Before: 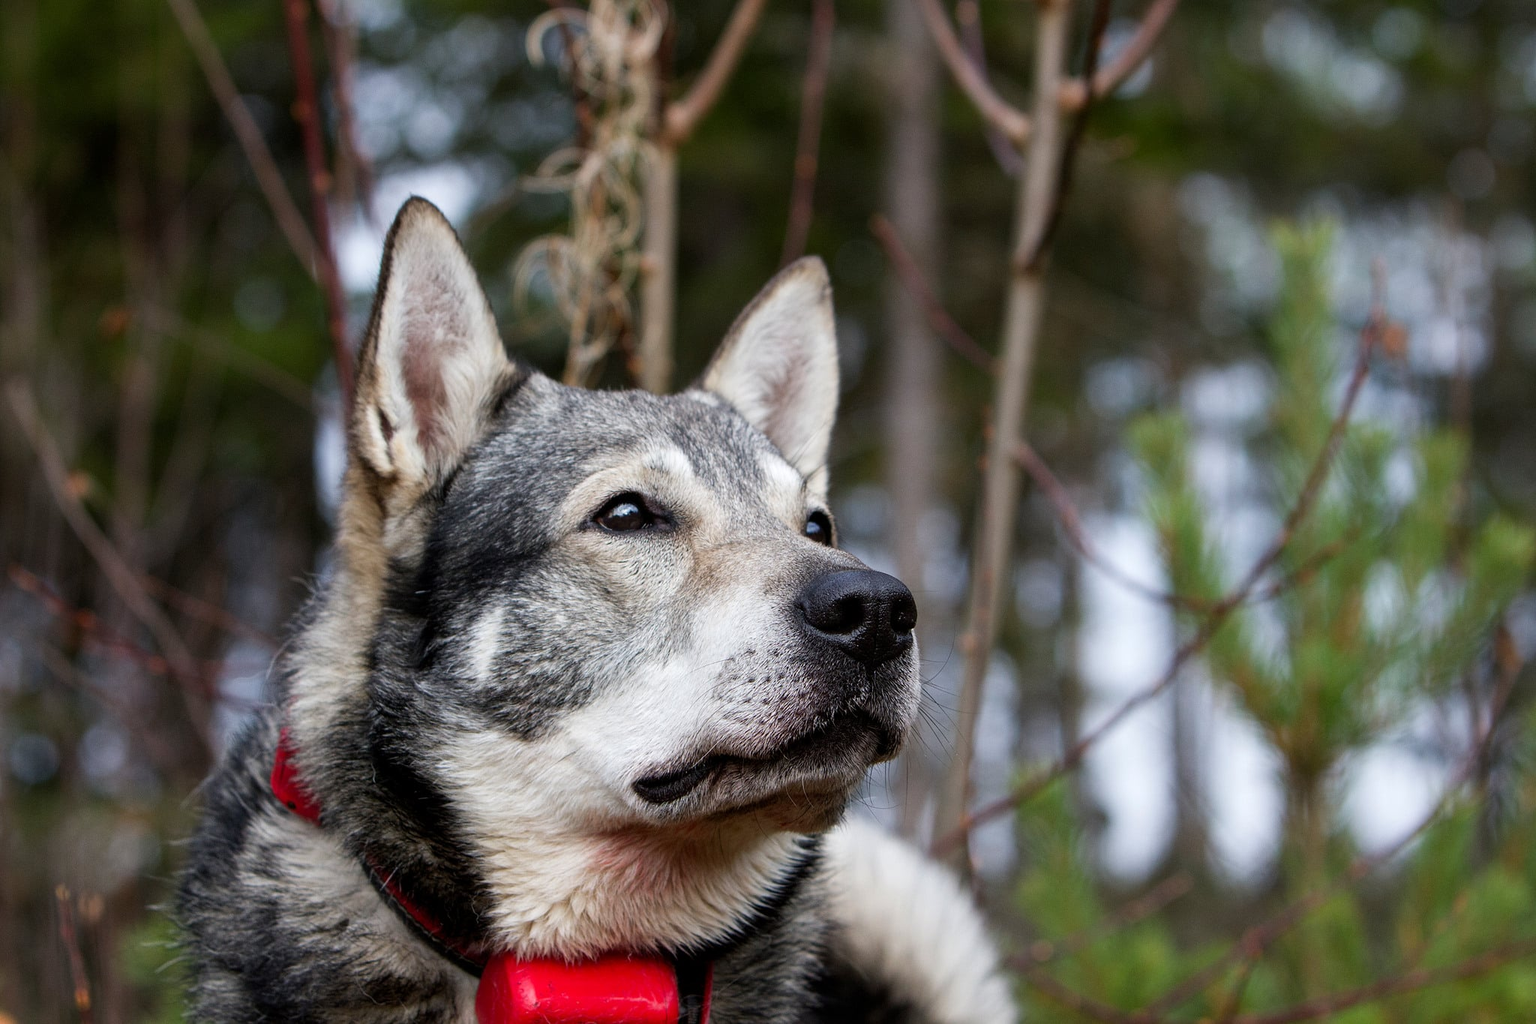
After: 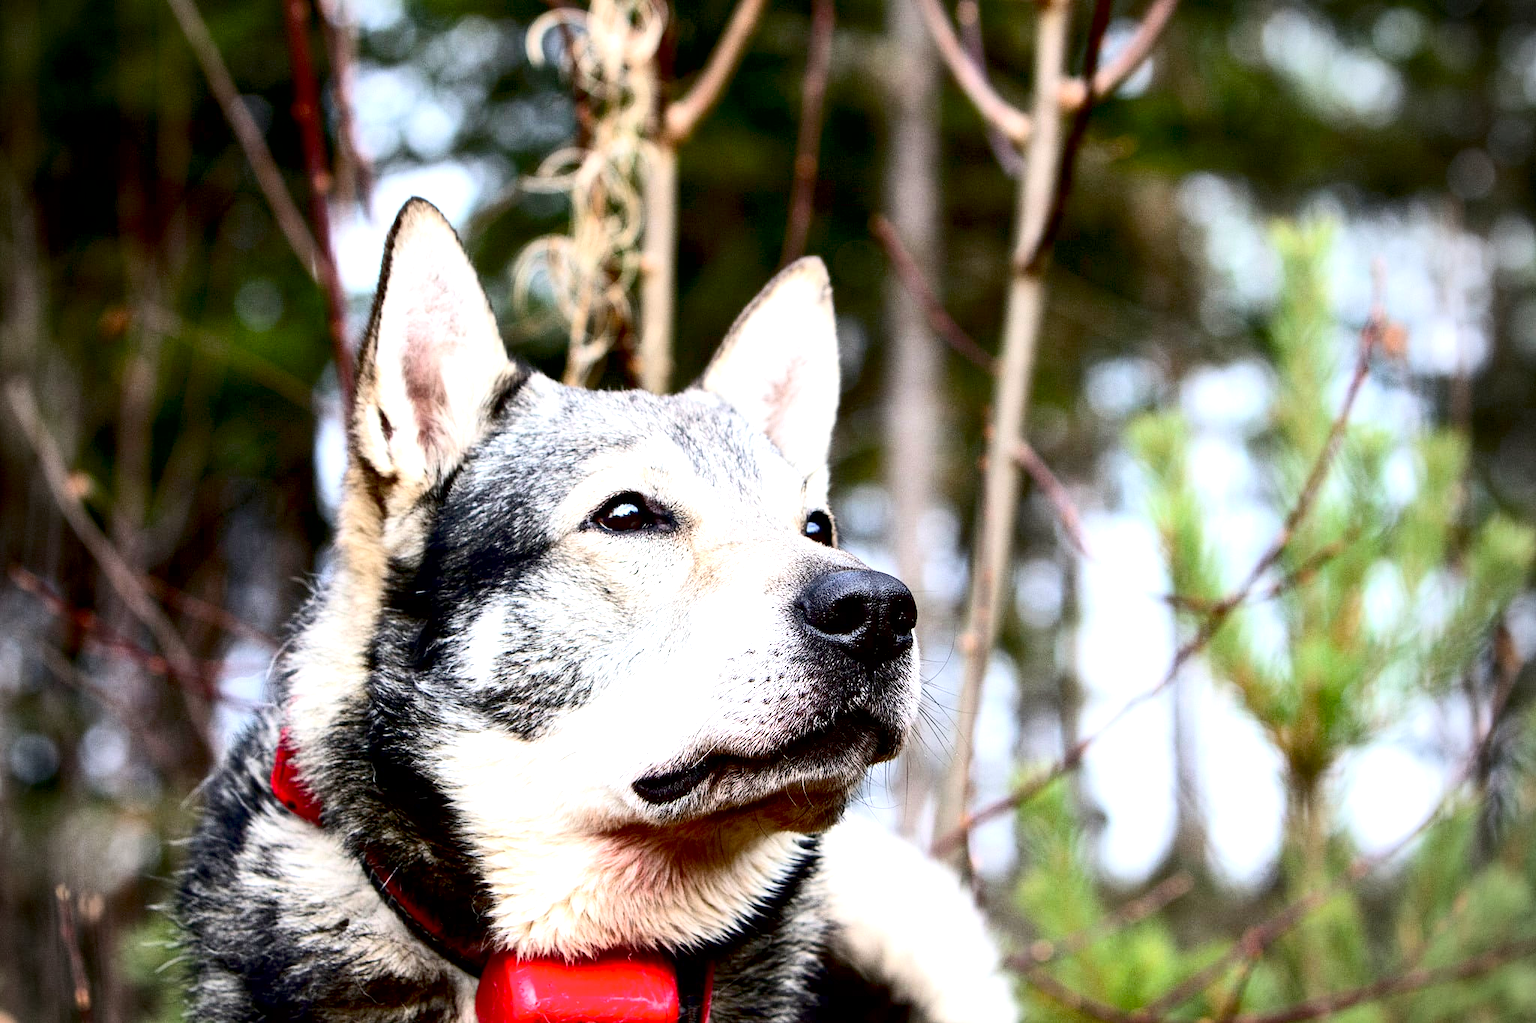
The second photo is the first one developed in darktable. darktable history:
contrast brightness saturation: contrast 0.271
exposure: black level correction 0.009, exposure 1.424 EV, compensate exposure bias true, compensate highlight preservation false
vignetting: fall-off start 79.82%, brightness -0.575
